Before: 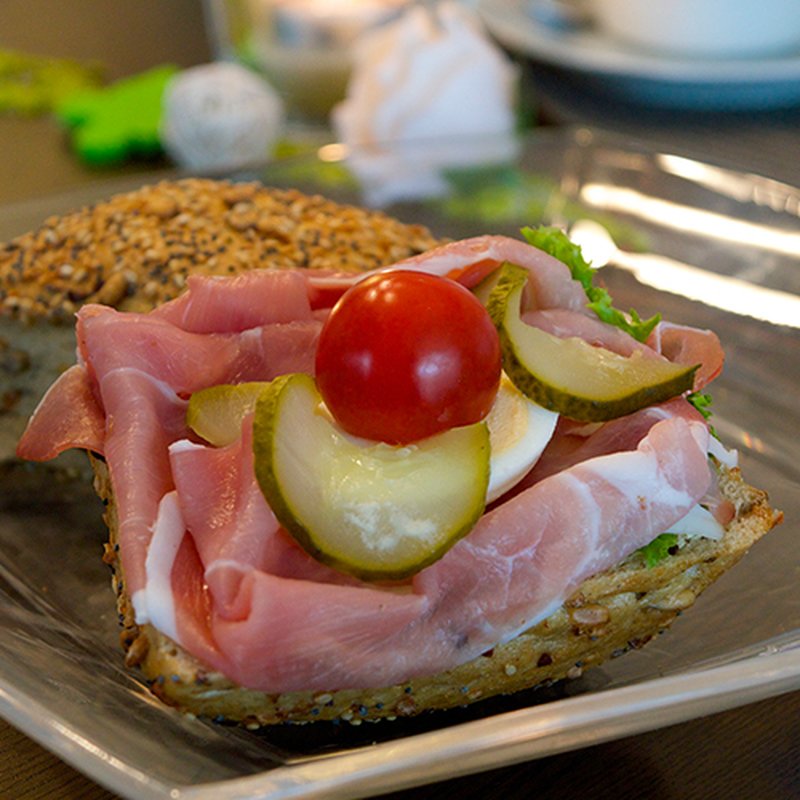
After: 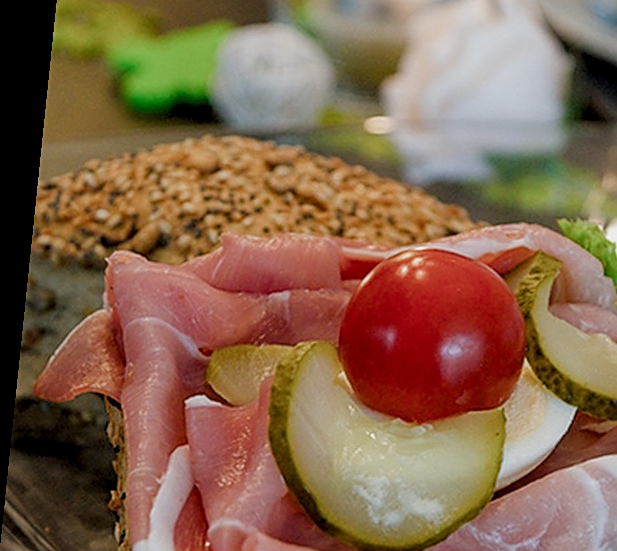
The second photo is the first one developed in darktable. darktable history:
sharpen: amount 0.493
filmic rgb: black relative exposure -7.65 EV, white relative exposure 4.56 EV, threshold 3.01 EV, hardness 3.61, preserve chrominance RGB euclidean norm (legacy), color science v4 (2020), enable highlight reconstruction true
local contrast: detail 130%
exposure: black level correction 0.001, exposure 0.017 EV, compensate exposure bias true, compensate highlight preservation false
crop and rotate: angle -5.92°, left 2.146%, top 6.999%, right 27.597%, bottom 30.214%
